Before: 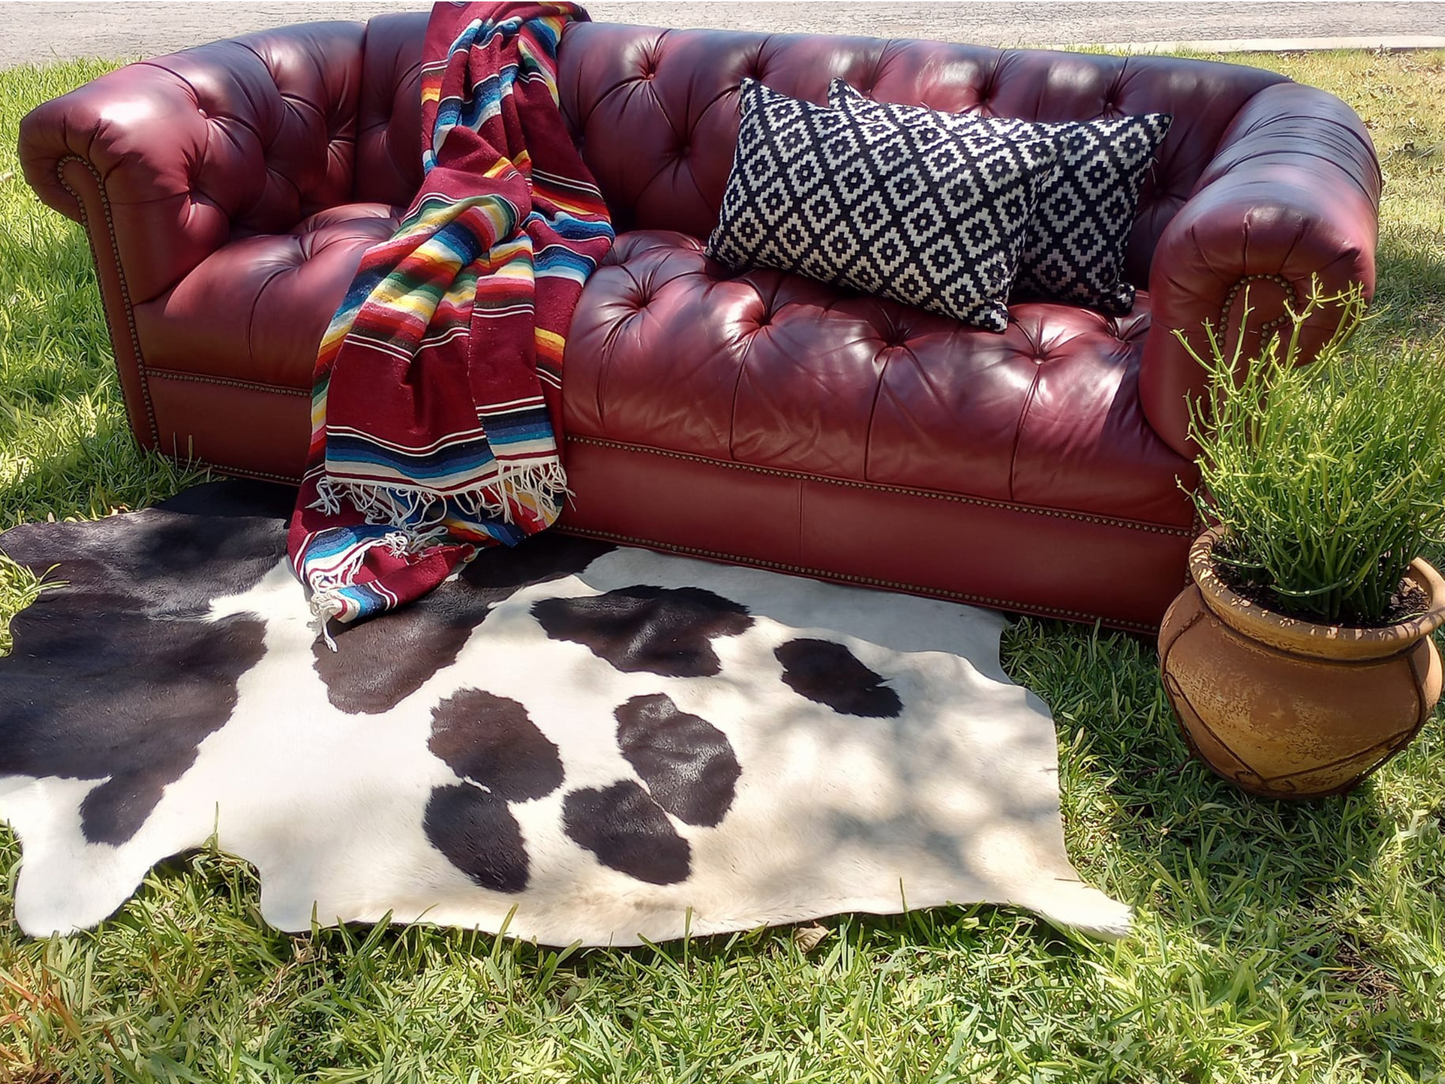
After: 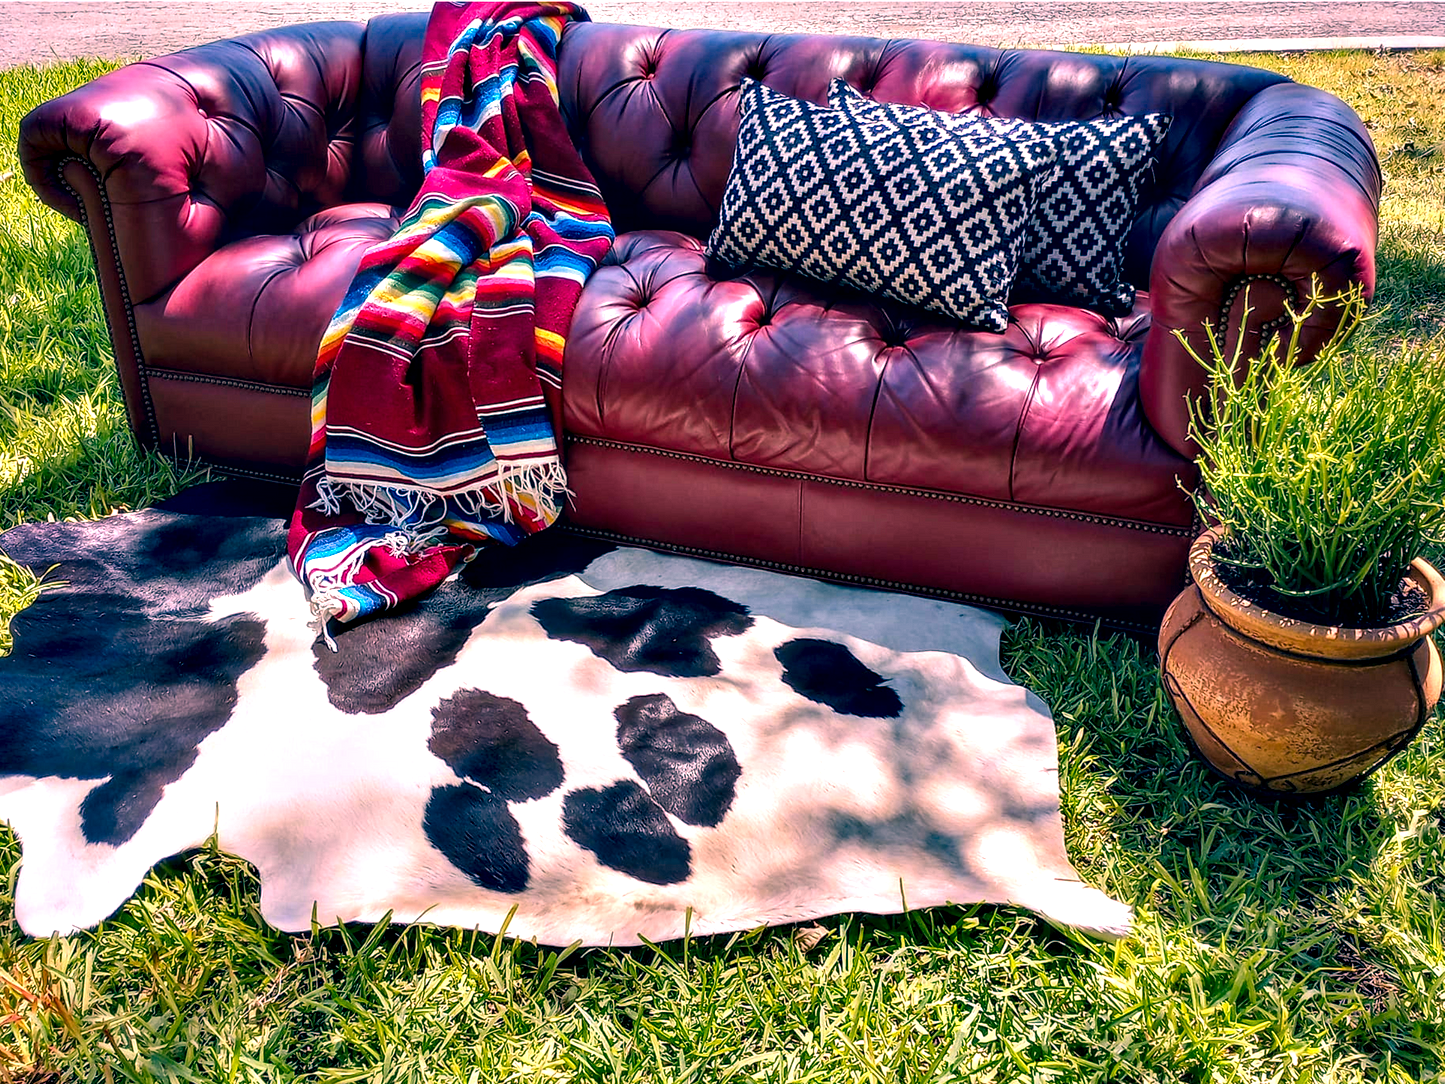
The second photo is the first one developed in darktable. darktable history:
local contrast: detail 150%
contrast equalizer: y [[0.6 ×6], [0.55 ×6], [0 ×6], [0 ×6], [0 ×6]]
color correction: highlights a* 16.64, highlights b* 0.252, shadows a* -15.14, shadows b* -13.85, saturation 1.51
